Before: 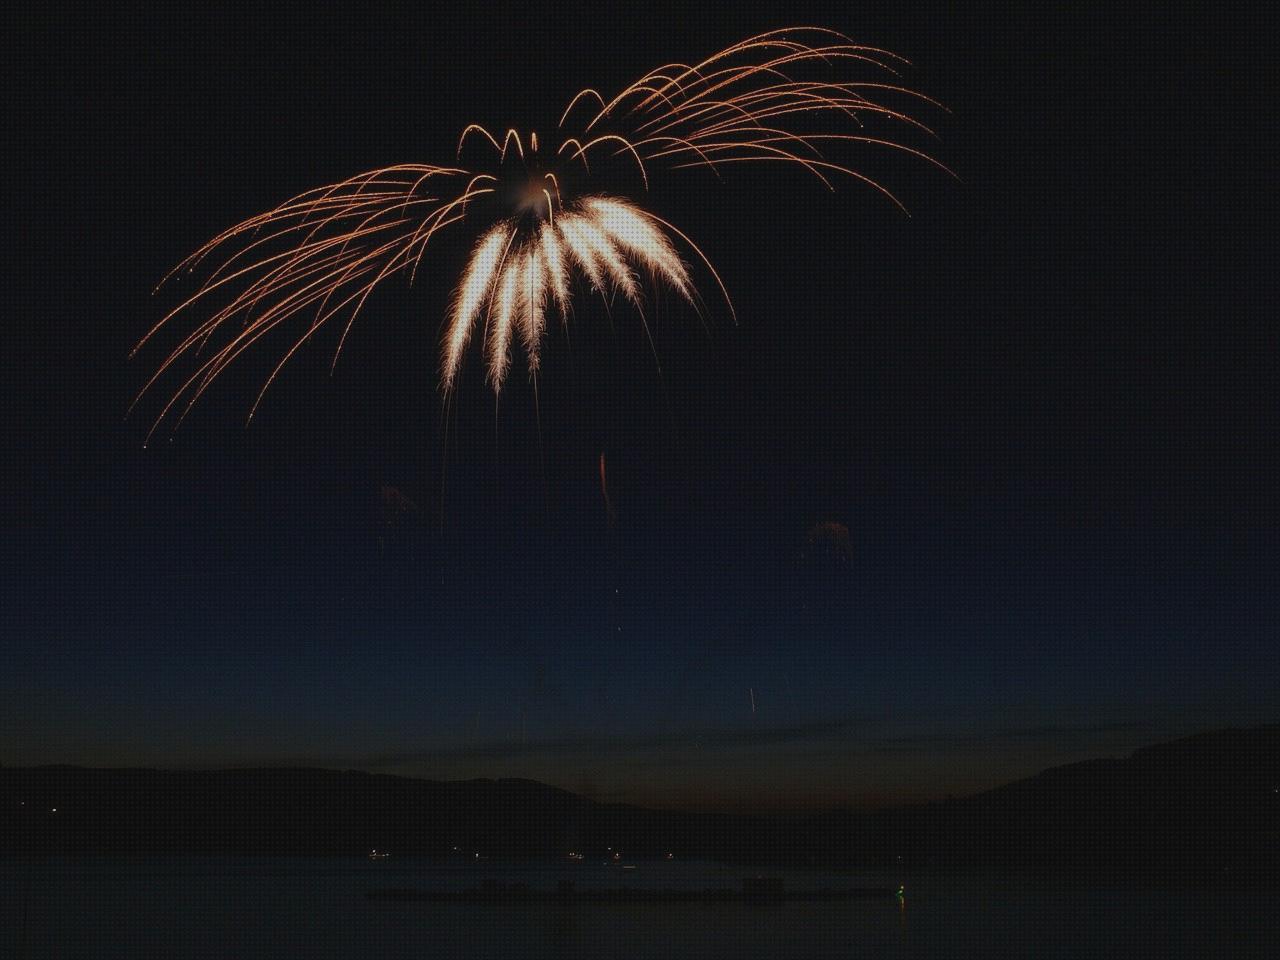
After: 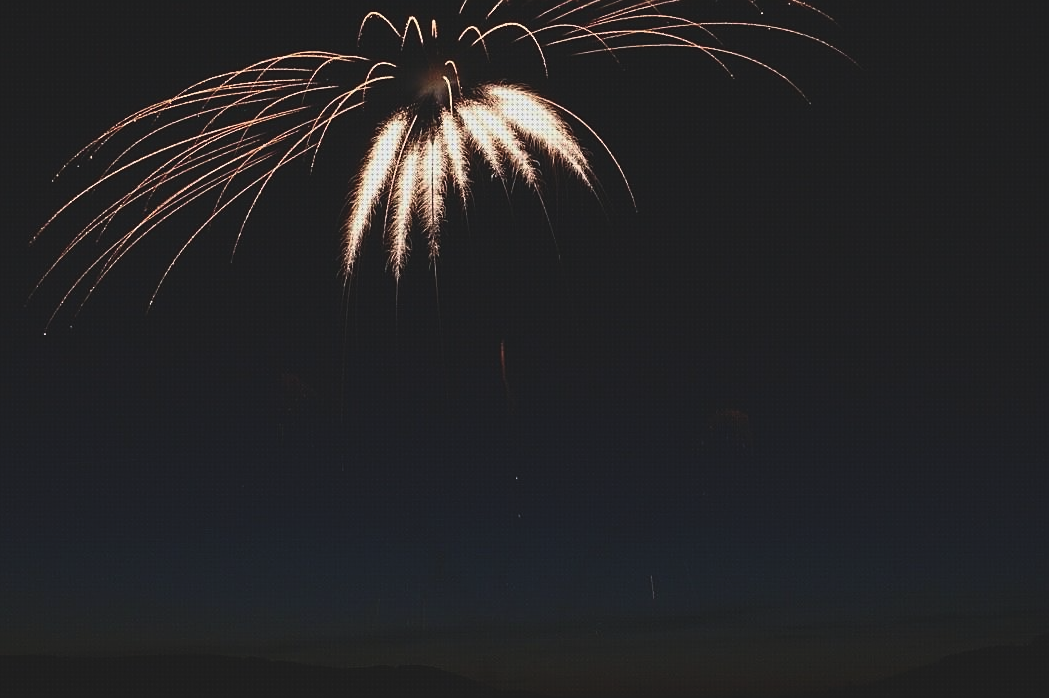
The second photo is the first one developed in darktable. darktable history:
crop: left 7.856%, top 11.836%, right 10.12%, bottom 15.387%
contrast brightness saturation: contrast 0.39, brightness 0.1
sharpen: on, module defaults
exposure: black level correction -0.023, exposure -0.039 EV, compensate highlight preservation false
